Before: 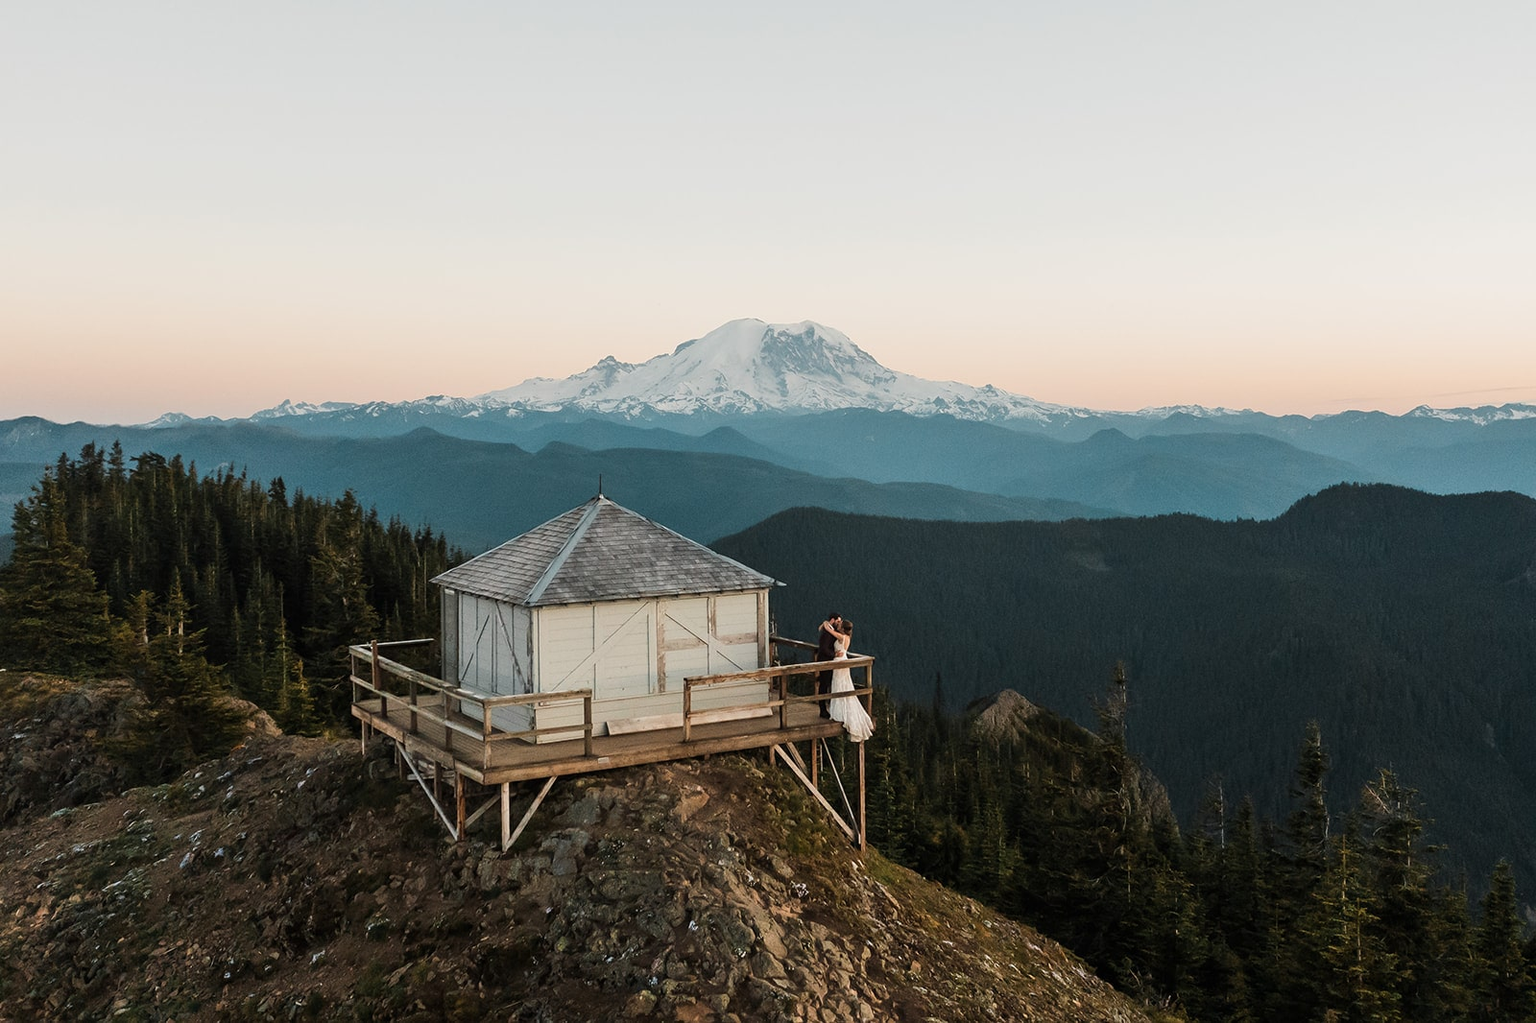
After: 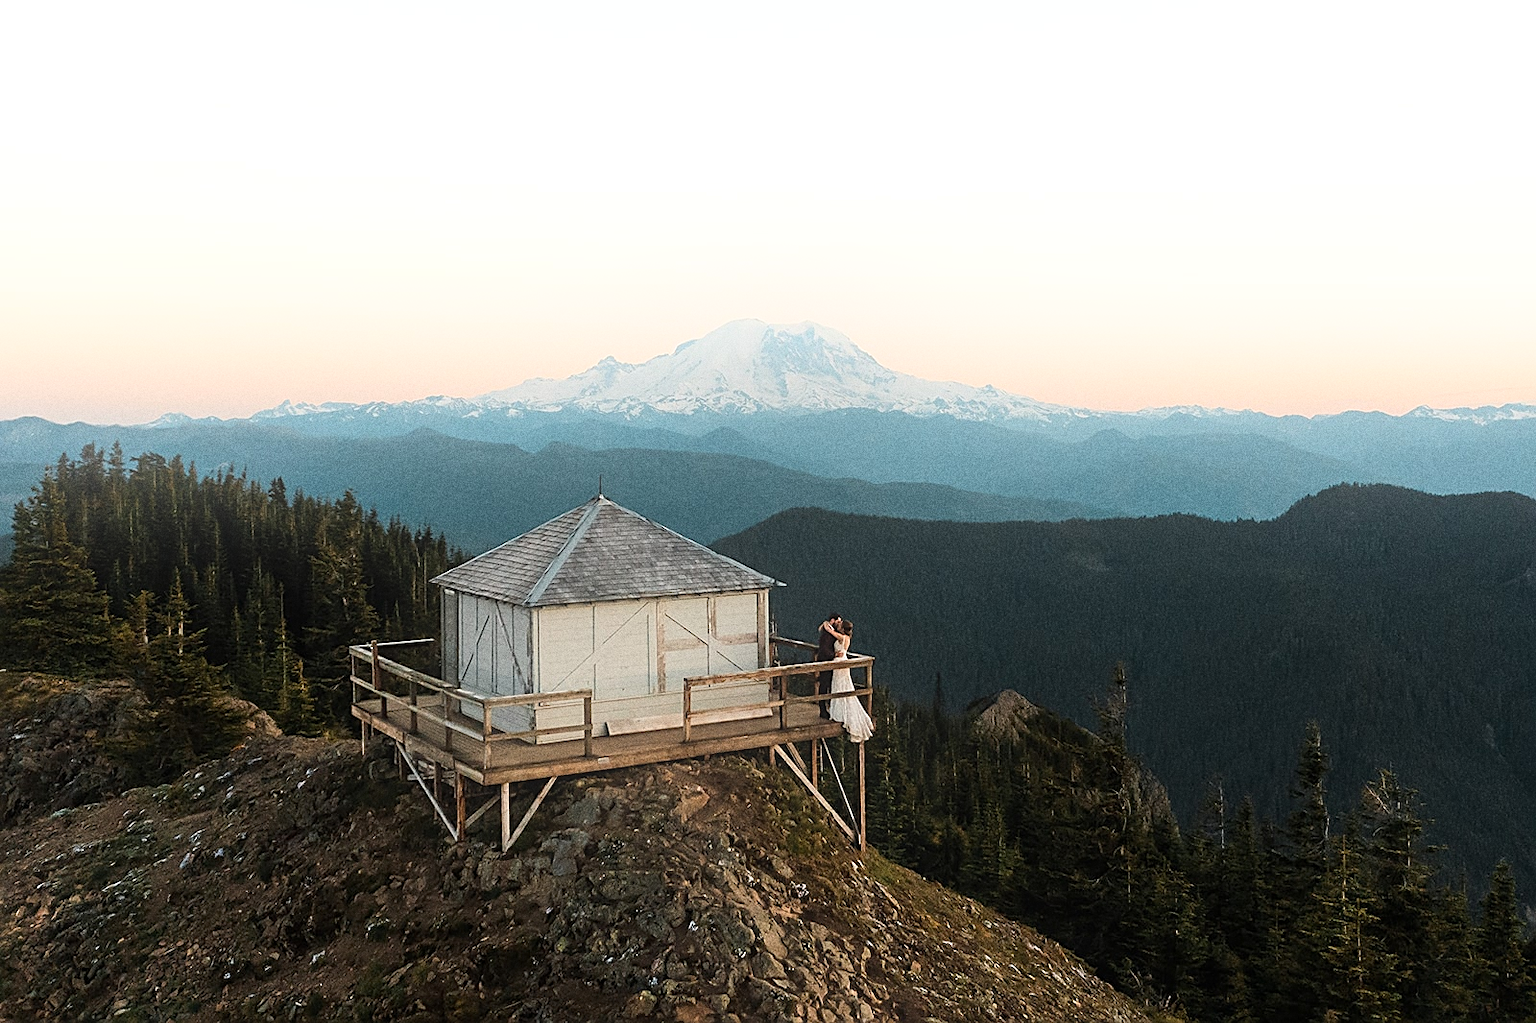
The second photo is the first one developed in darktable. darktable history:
bloom: on, module defaults
sharpen: on, module defaults
grain: coarseness 0.09 ISO, strength 40%
